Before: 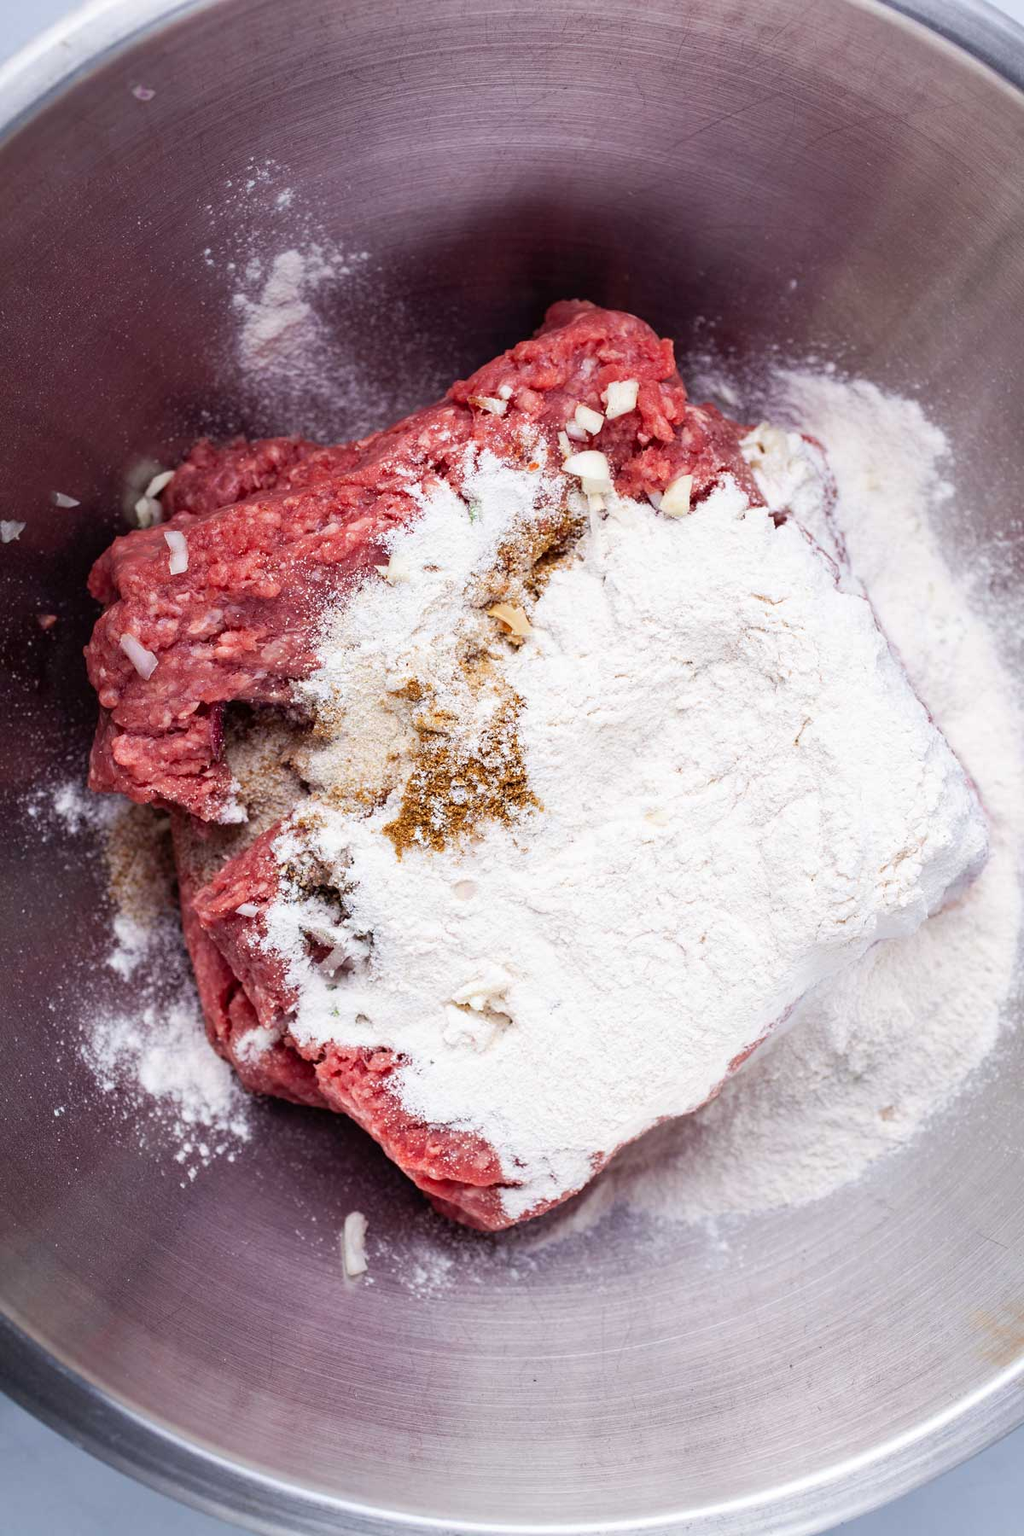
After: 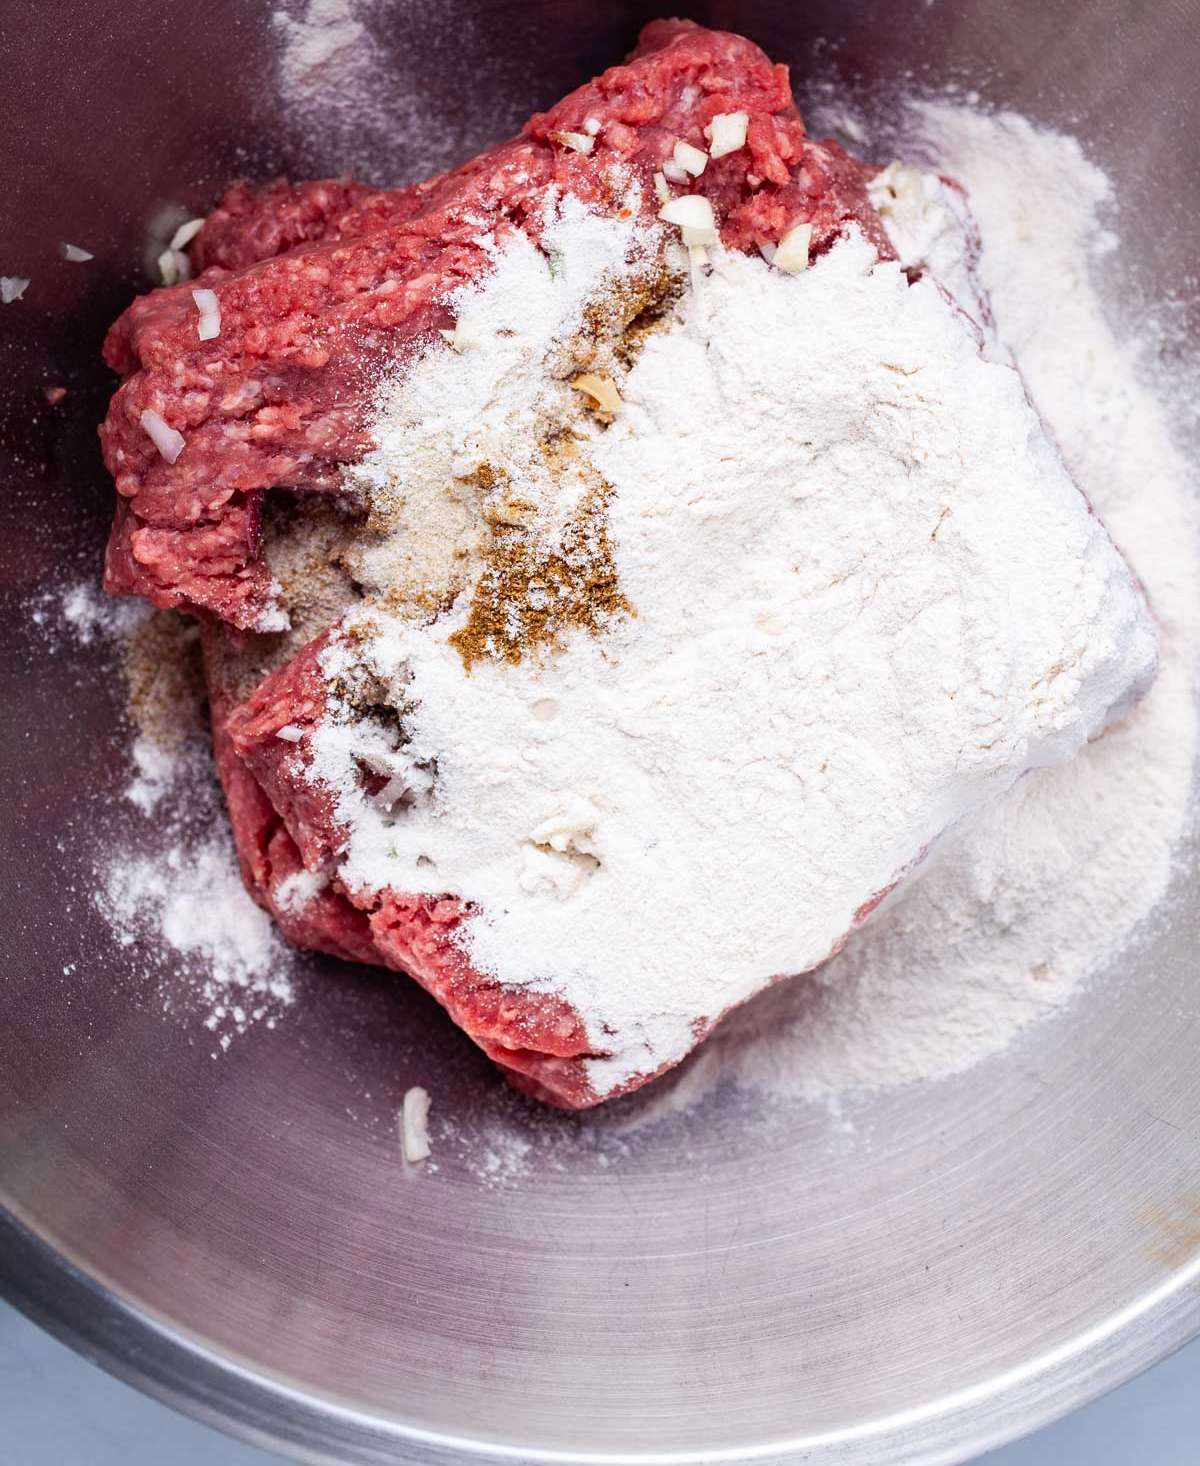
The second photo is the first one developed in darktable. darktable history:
contrast brightness saturation: contrast 0.08, saturation 0.02
crop and rotate: top 18.507%
